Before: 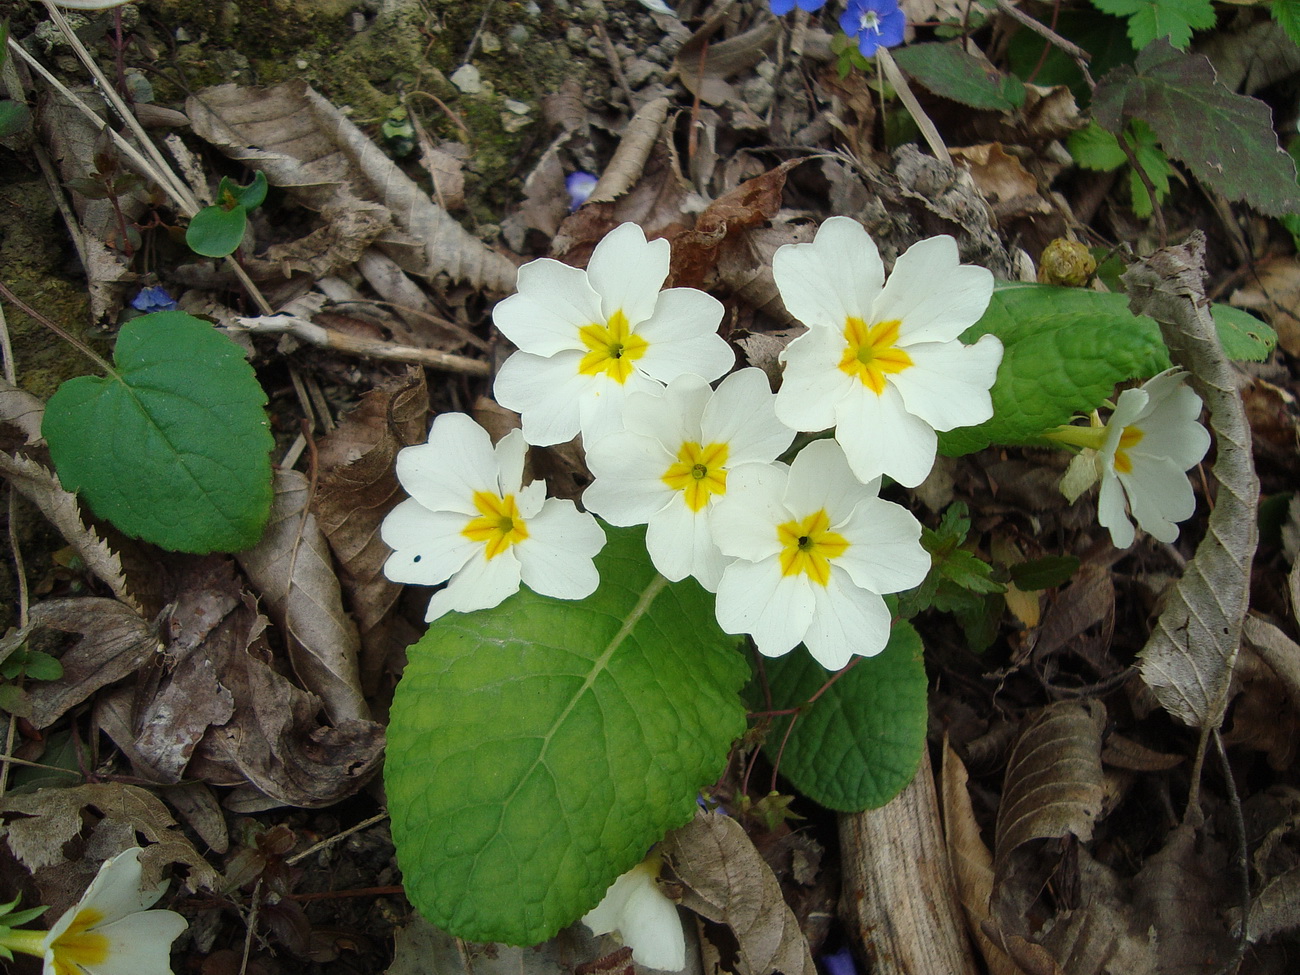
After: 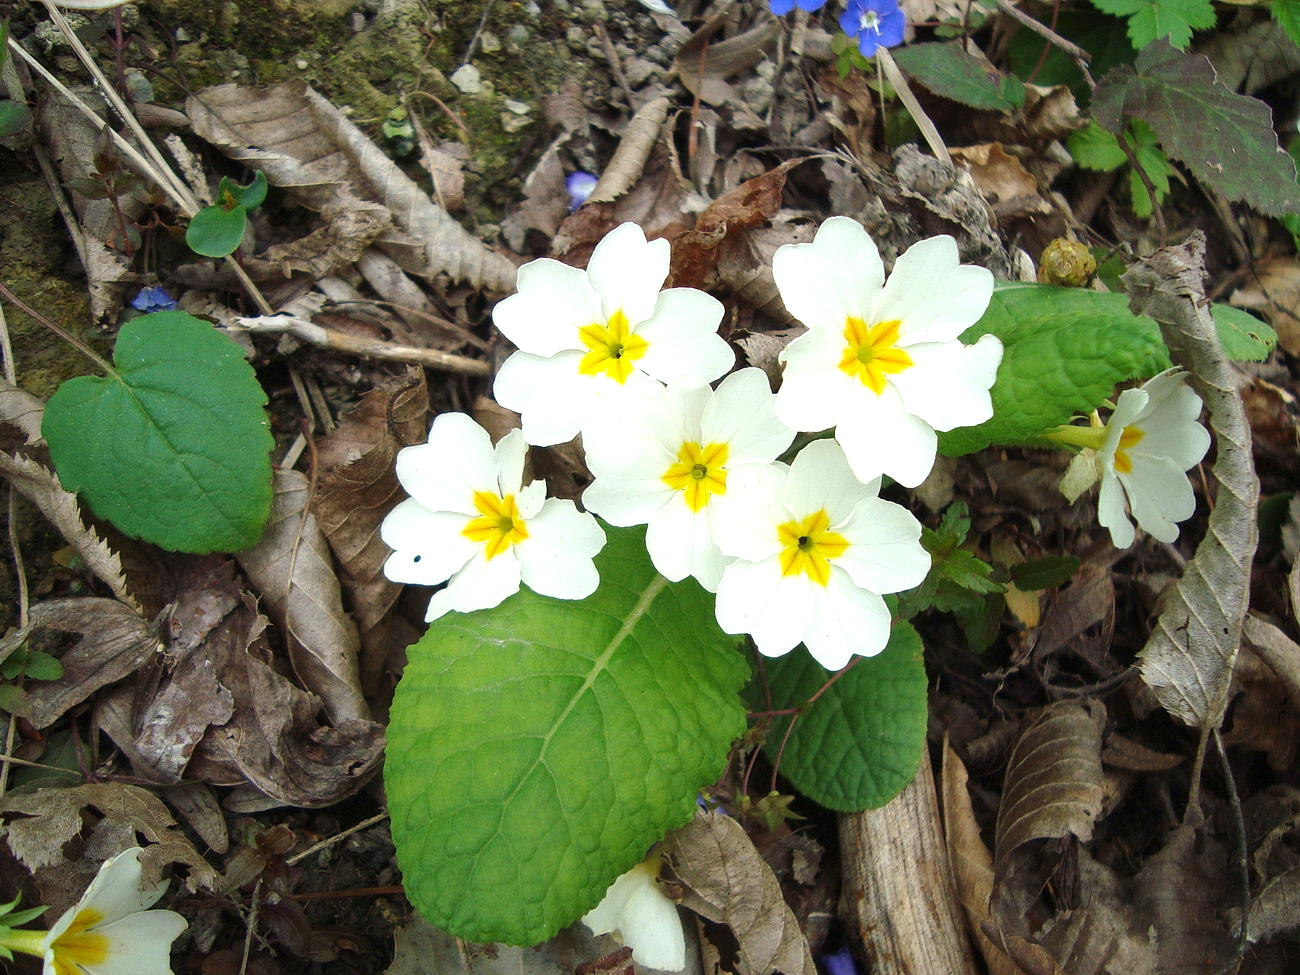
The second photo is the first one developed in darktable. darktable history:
exposure: exposure 0.669 EV, compensate highlight preservation false
